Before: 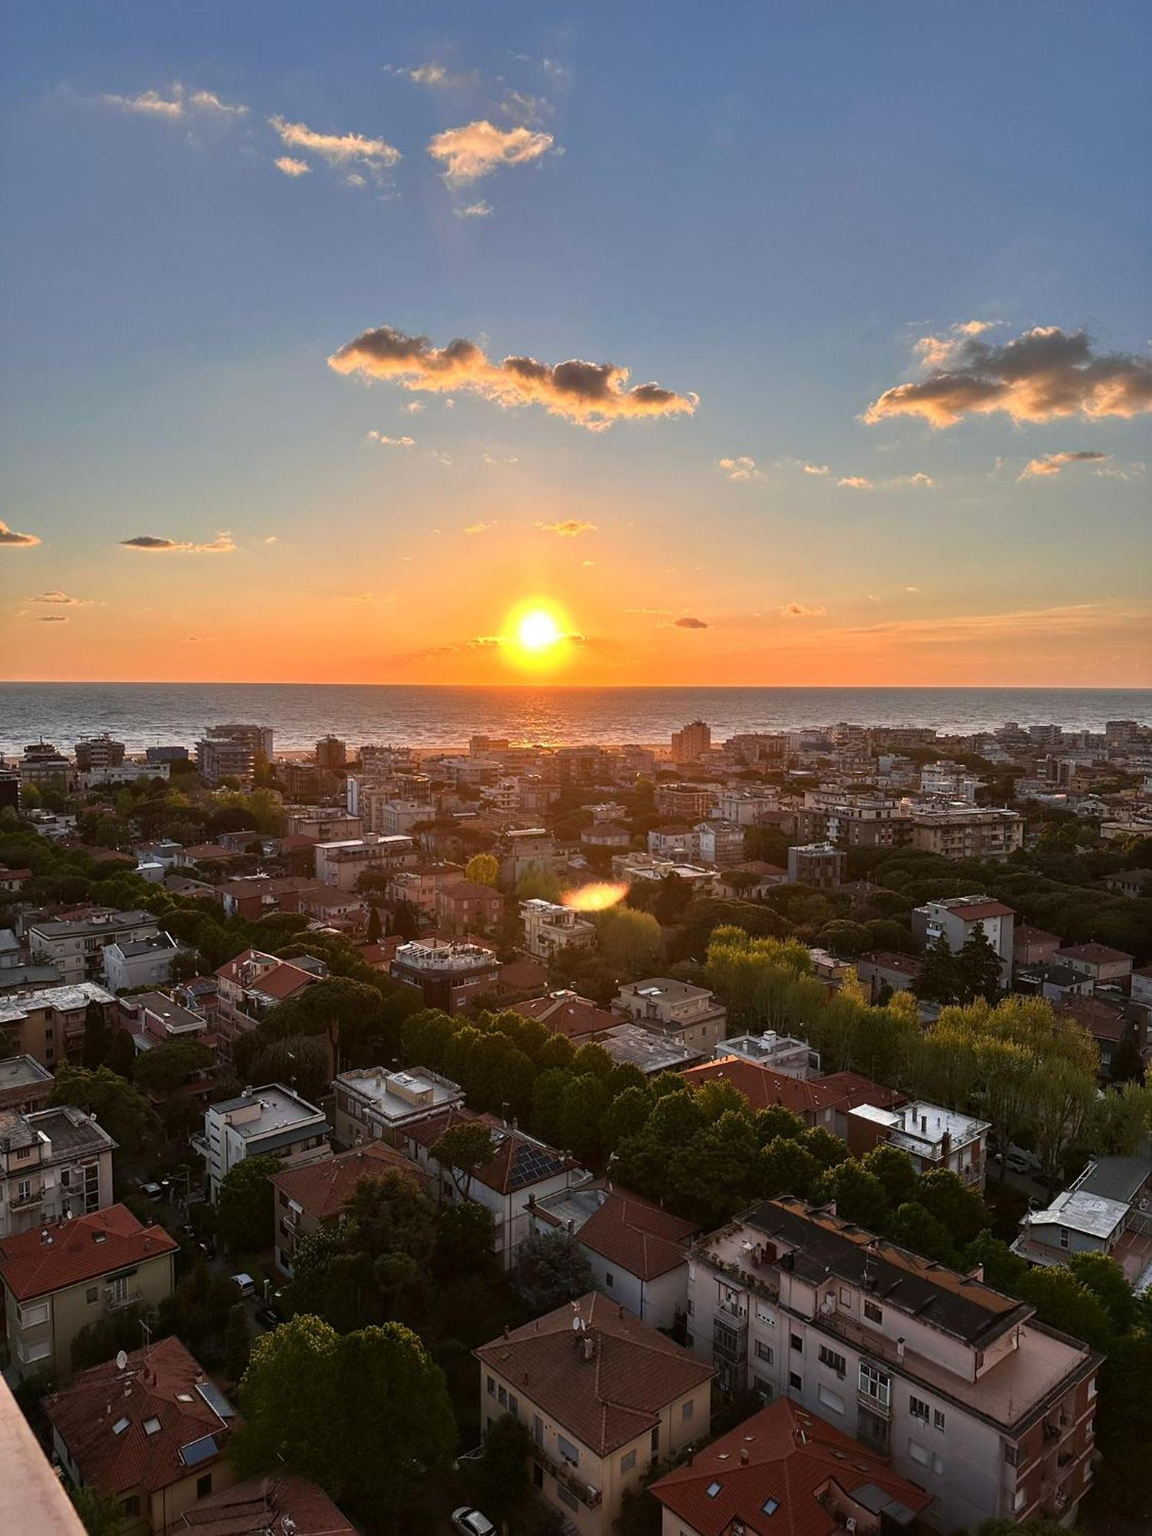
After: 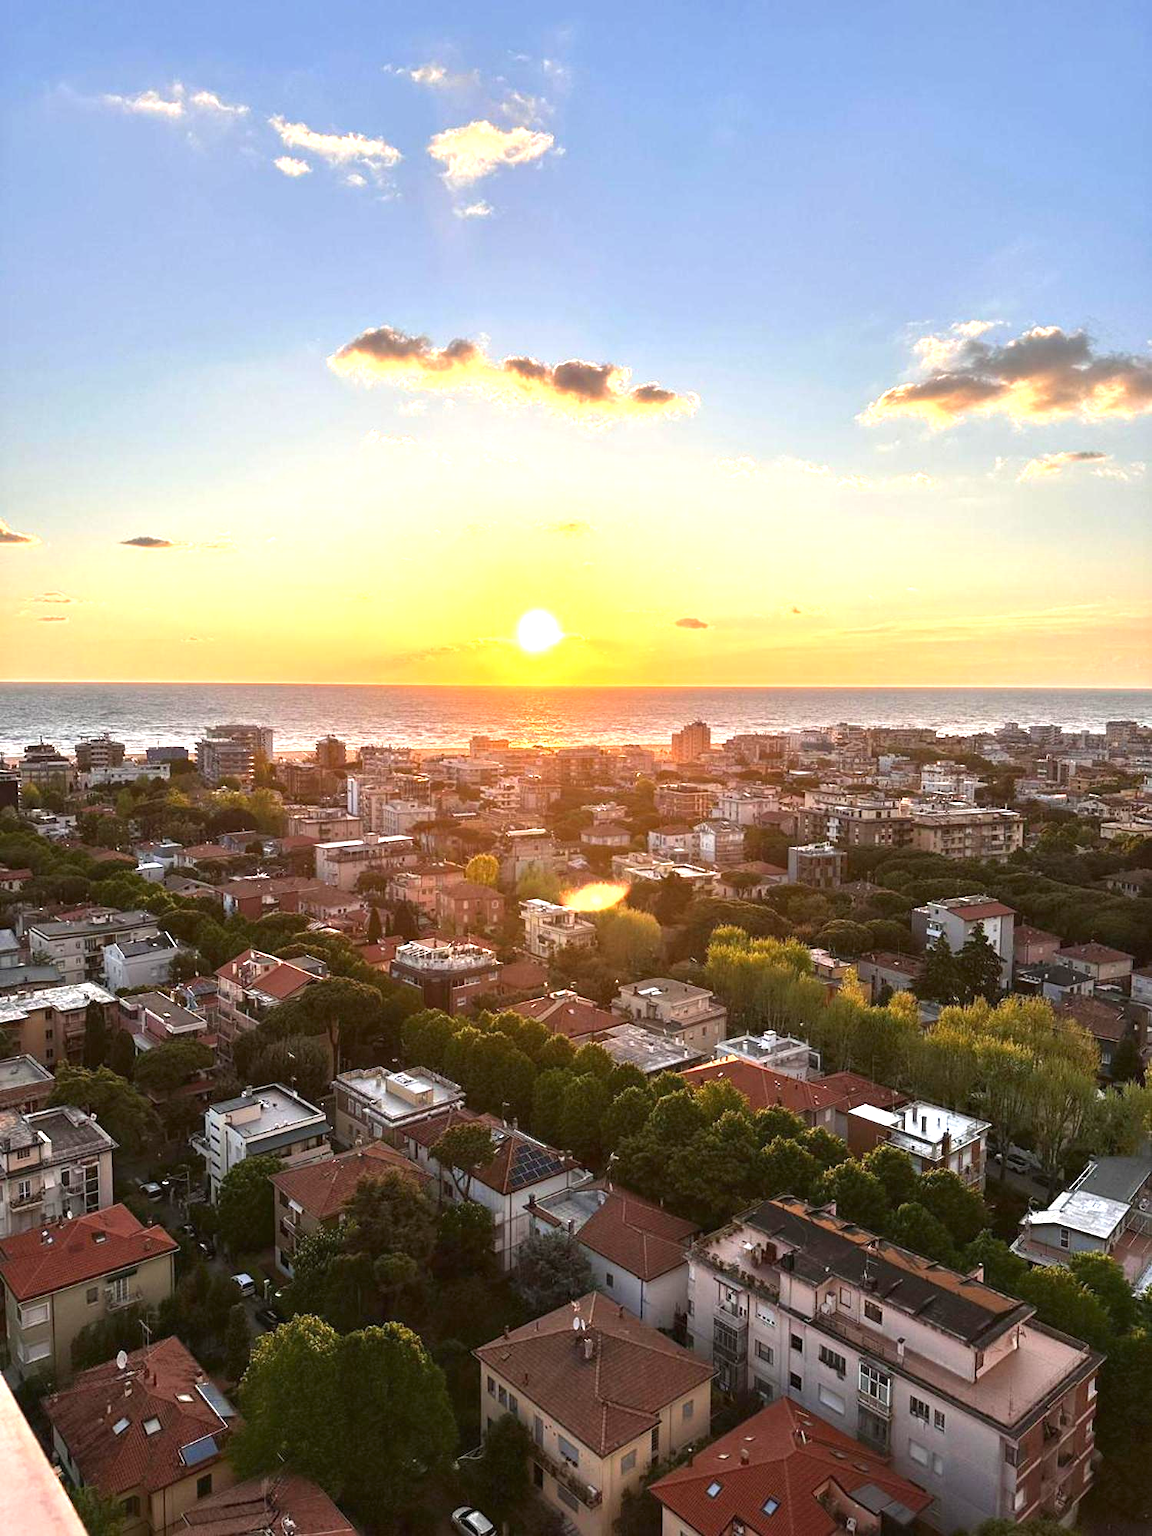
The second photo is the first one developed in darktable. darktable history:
exposure: black level correction 0, exposure 1.294 EV, compensate highlight preservation false
